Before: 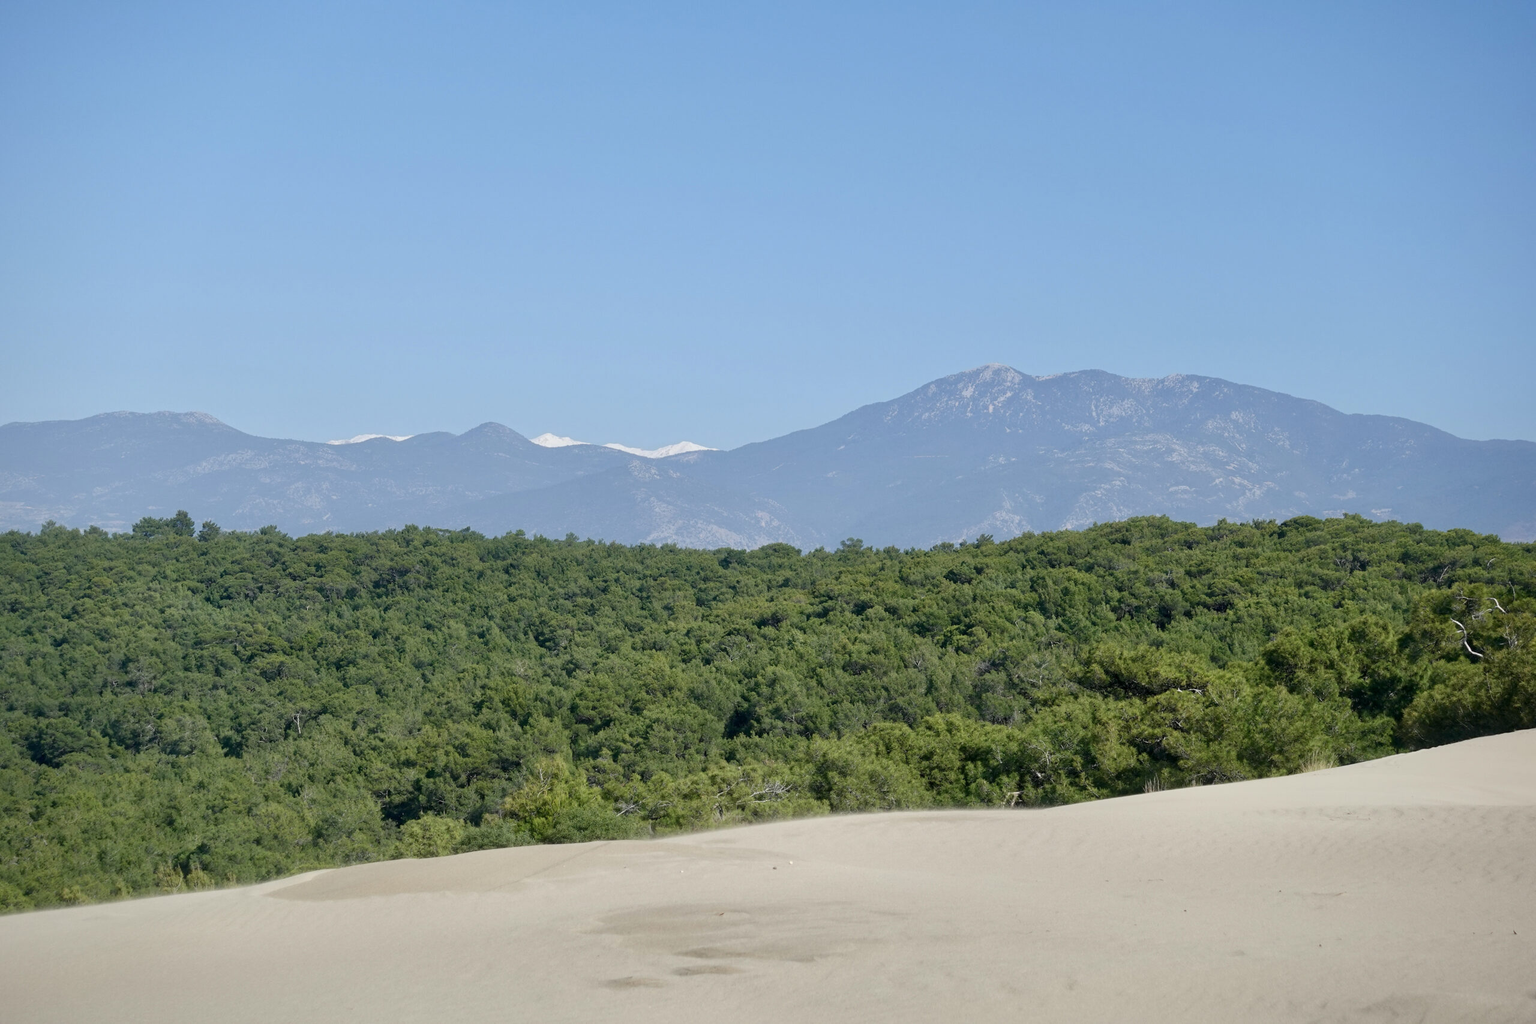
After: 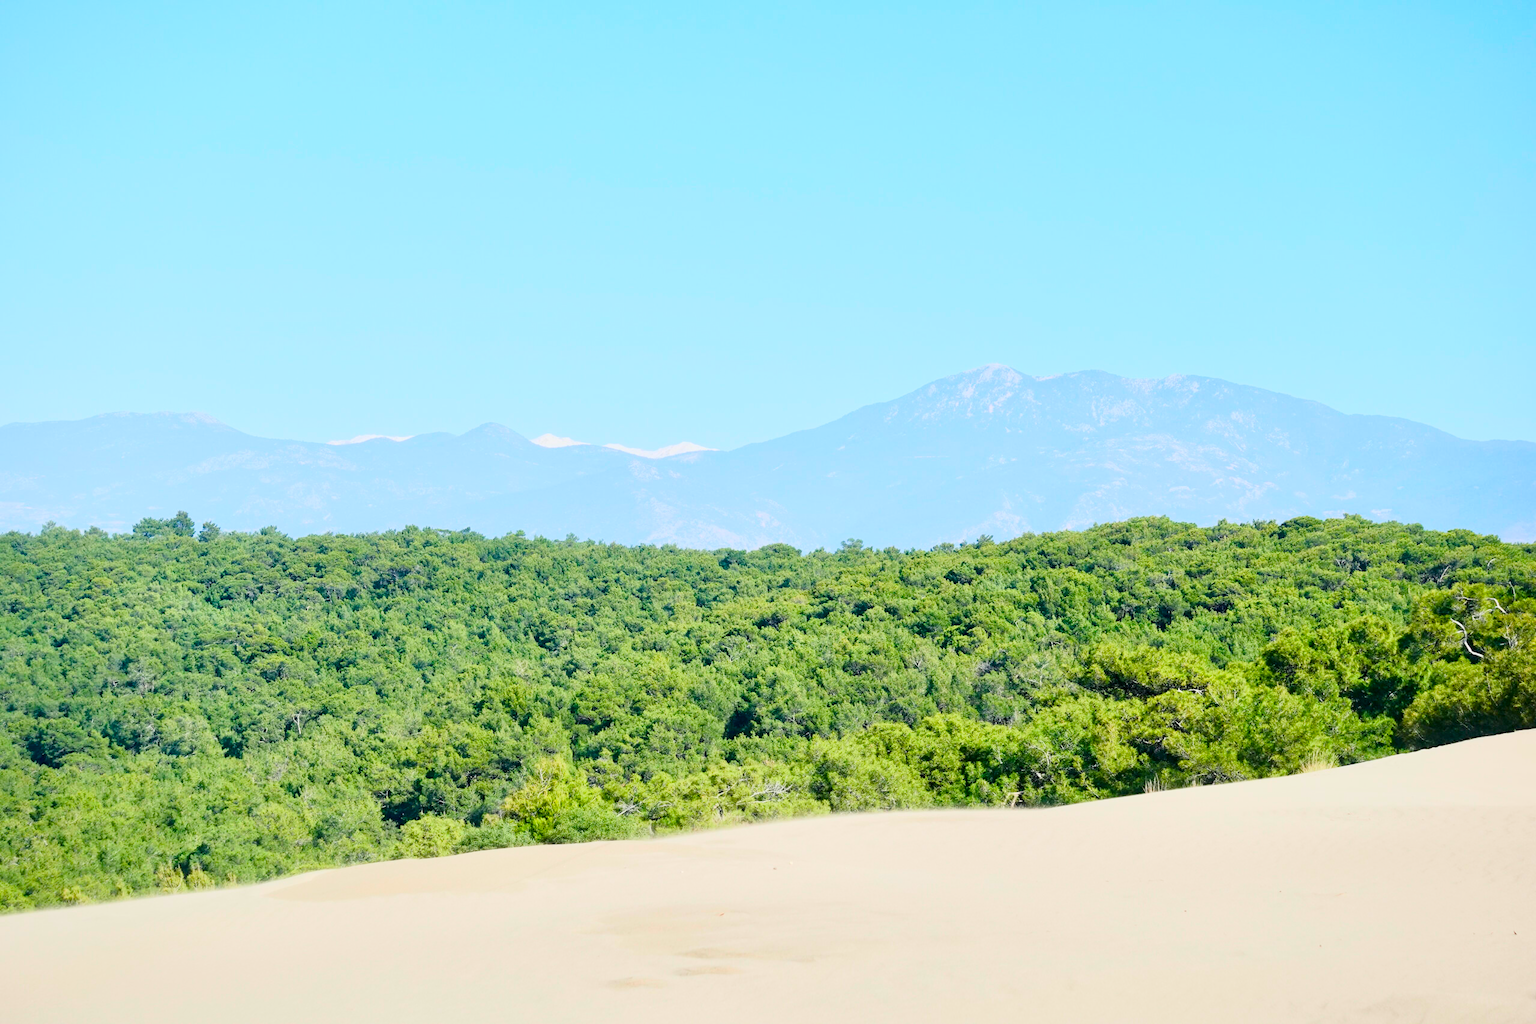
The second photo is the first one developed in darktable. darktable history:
color balance rgb: shadows lift › chroma 2.014%, shadows lift › hue 247.15°, highlights gain › luminance 14.65%, perceptual saturation grading › global saturation 20%, perceptual saturation grading › highlights -25.156%, perceptual saturation grading › shadows 25.924%, global vibrance 9.669%
exposure: black level correction 0, exposure 0.949 EV, compensate exposure bias true, compensate highlight preservation false
base curve: curves: ch0 [(0, 0) (0.028, 0.03) (0.121, 0.232) (0.46, 0.748) (0.859, 0.968) (1, 1)]
shadows and highlights: radius 122.12, shadows 21.37, white point adjustment -9.64, highlights -14.87, soften with gaussian
